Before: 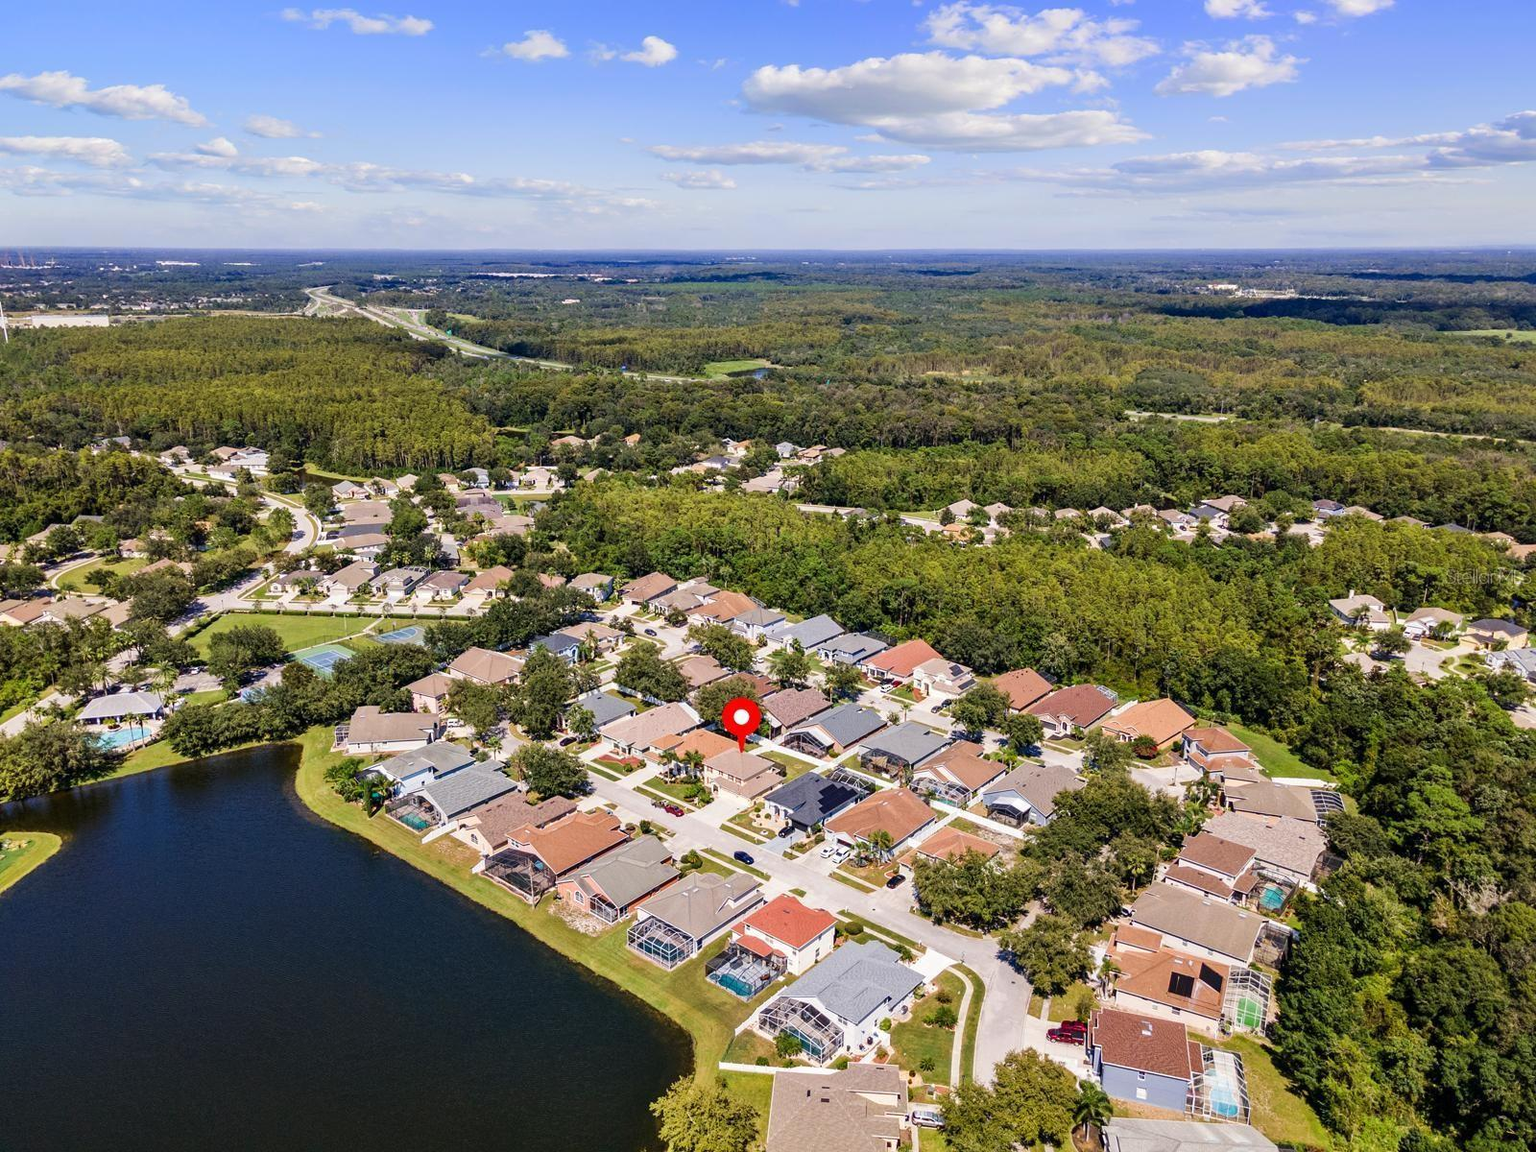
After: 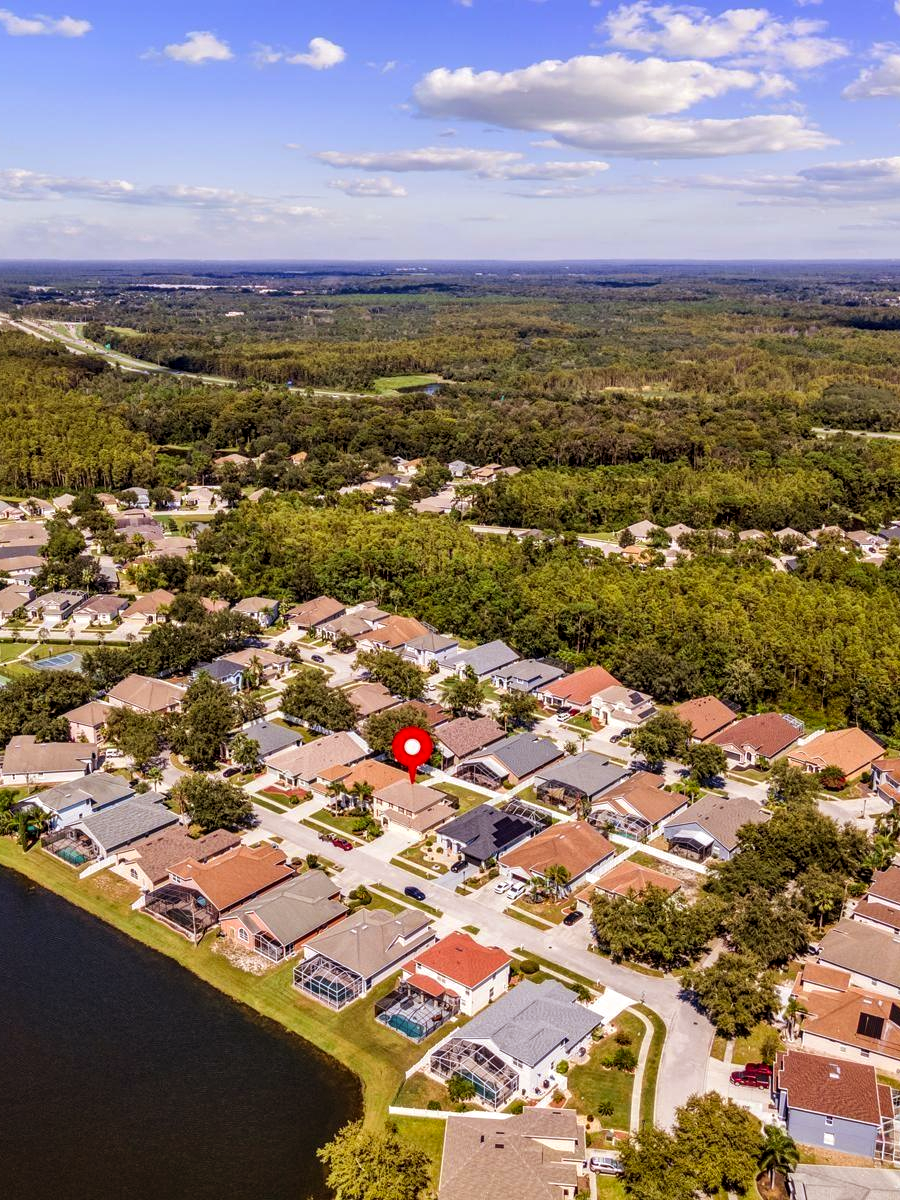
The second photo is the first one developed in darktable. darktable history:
crop and rotate: left 22.516%, right 21.234%
local contrast: on, module defaults
rgb levels: mode RGB, independent channels, levels [[0, 0.5, 1], [0, 0.521, 1], [0, 0.536, 1]]
